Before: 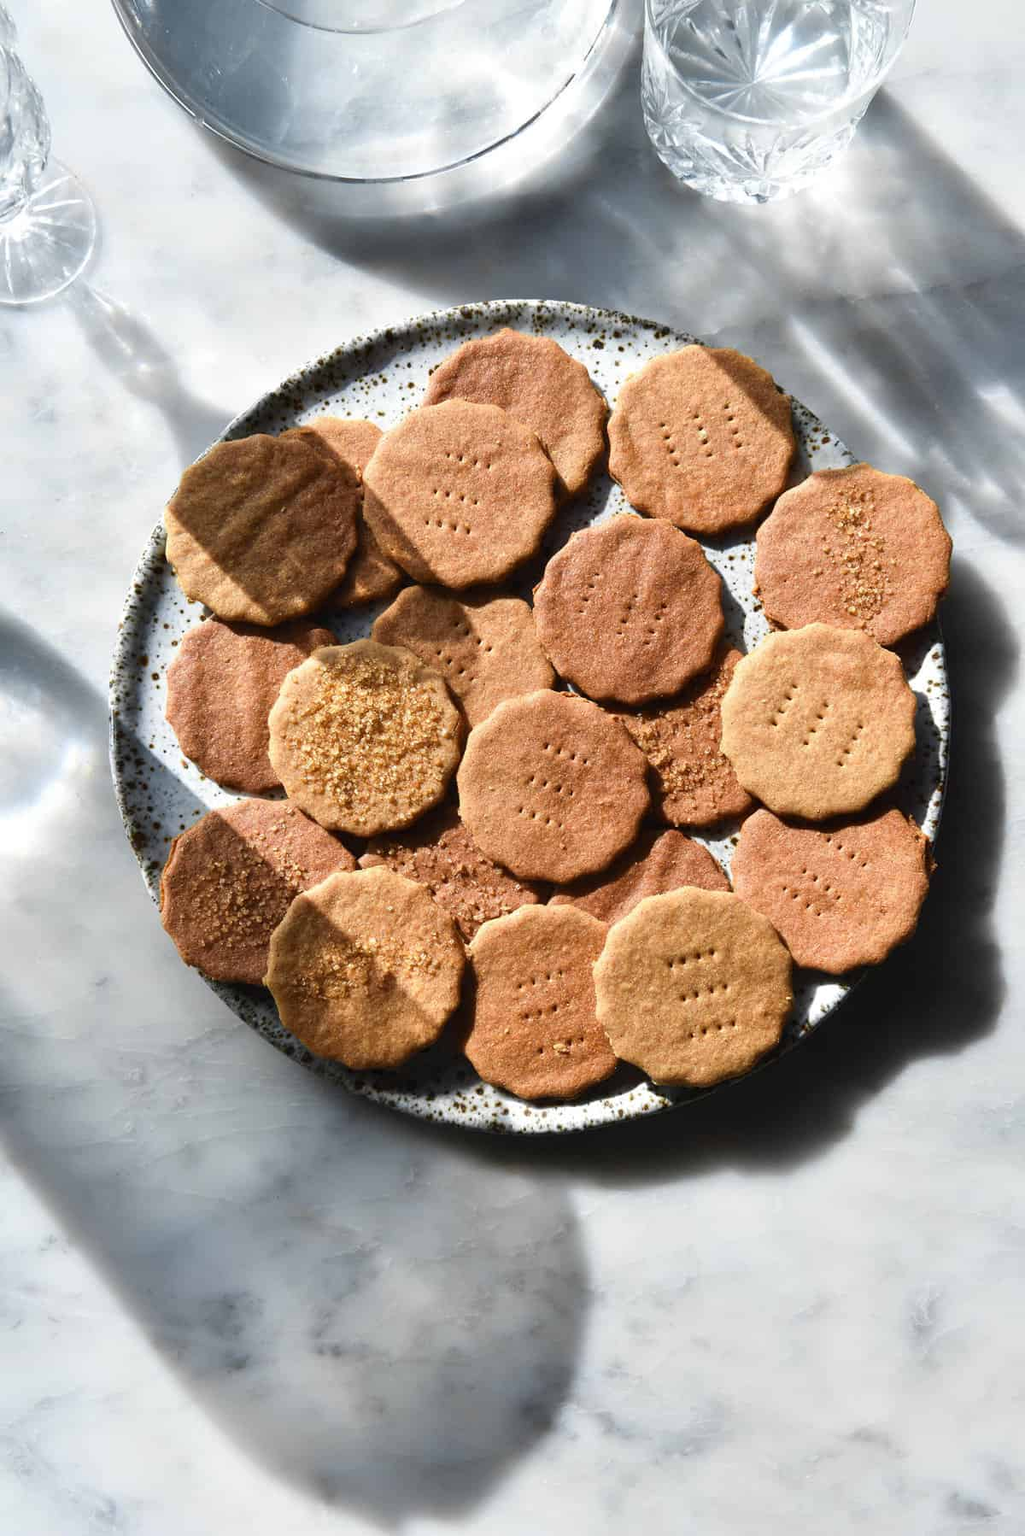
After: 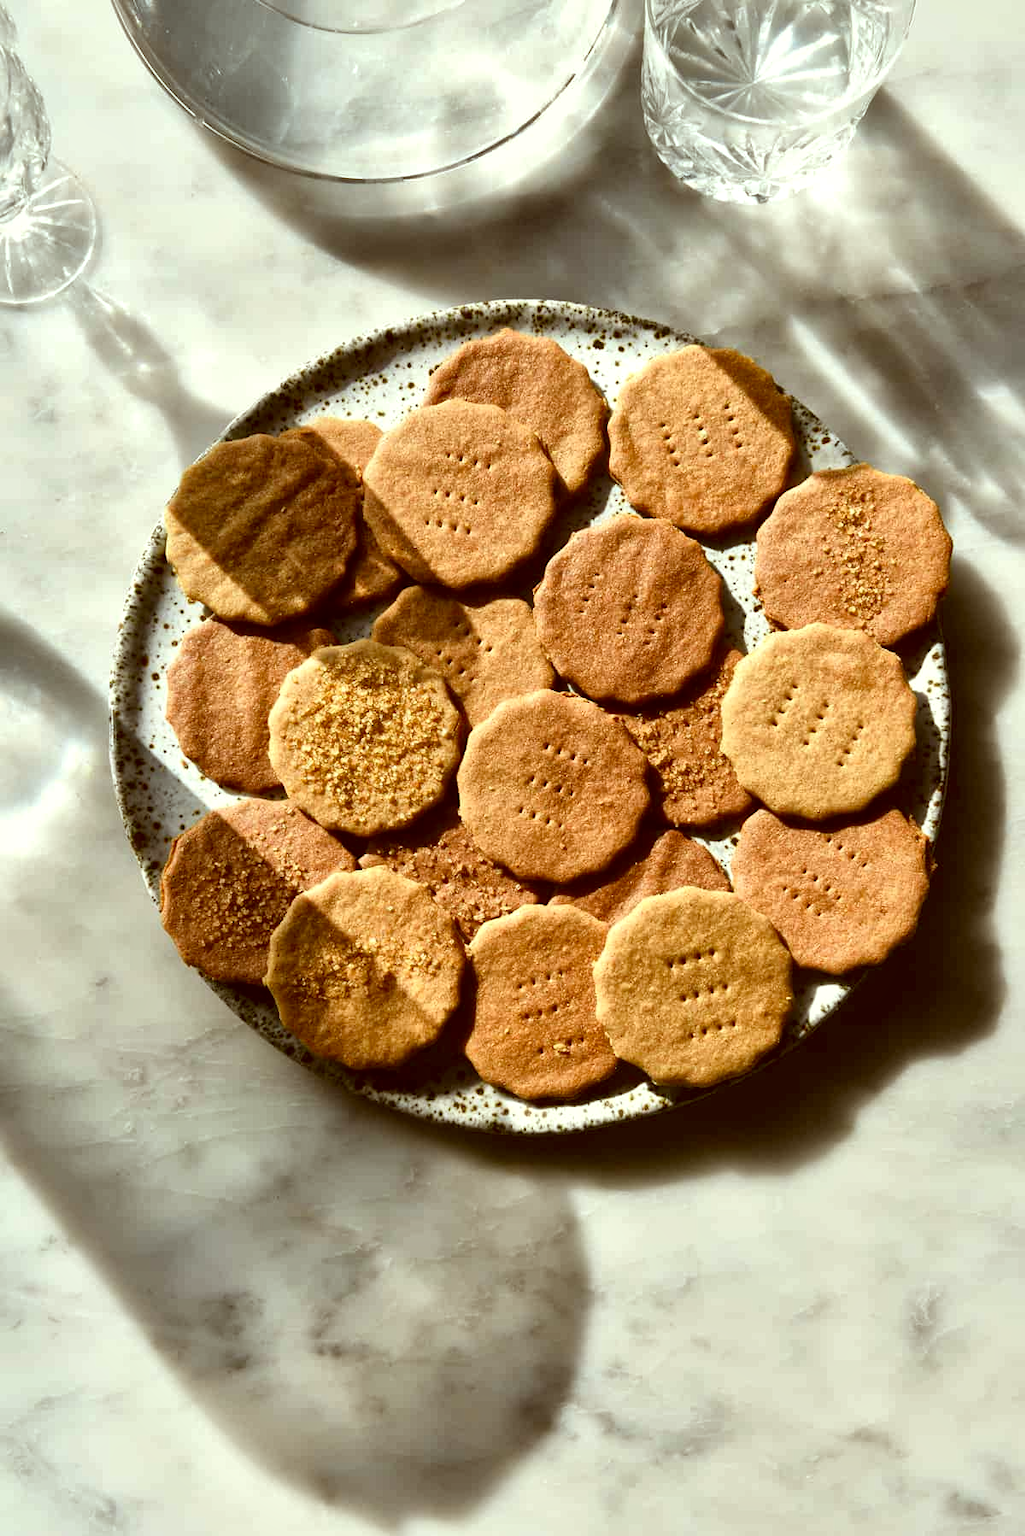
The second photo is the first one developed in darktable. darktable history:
color correction: highlights a* -5.43, highlights b* 9.8, shadows a* 9.73, shadows b* 24.7
local contrast: mode bilateral grid, contrast 19, coarseness 51, detail 158%, midtone range 0.2
